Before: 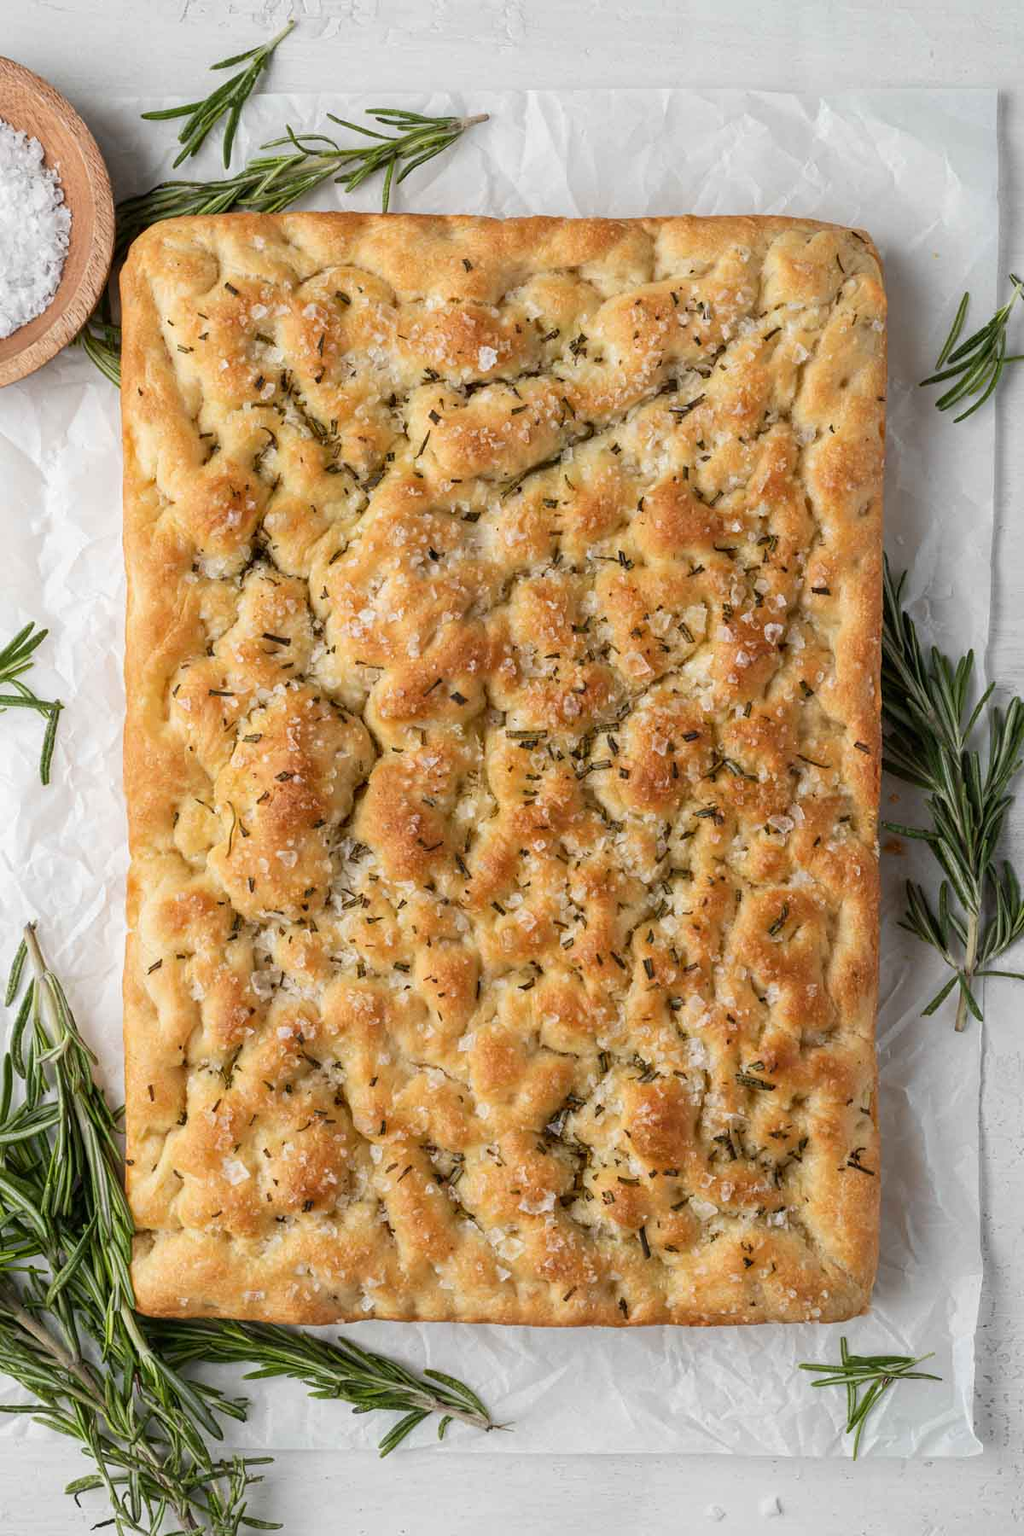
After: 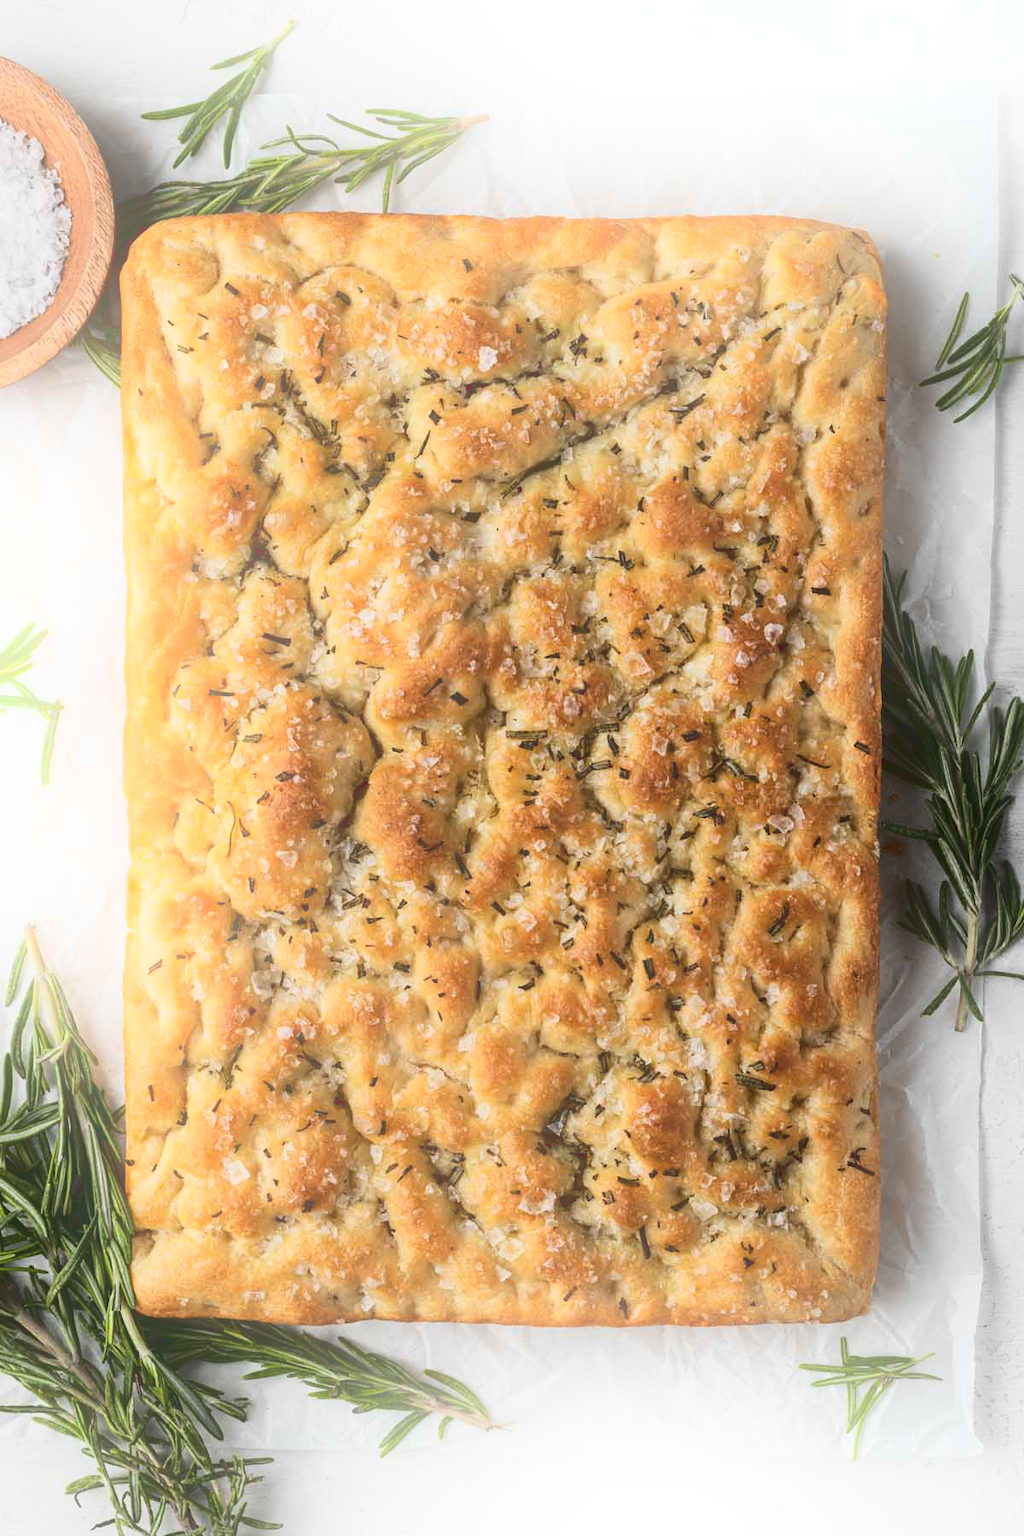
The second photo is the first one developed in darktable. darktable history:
bloom: on, module defaults
tone curve: curves: ch0 [(0, 0.072) (0.249, 0.176) (0.518, 0.489) (0.832, 0.854) (1, 0.948)], color space Lab, linked channels, preserve colors none
